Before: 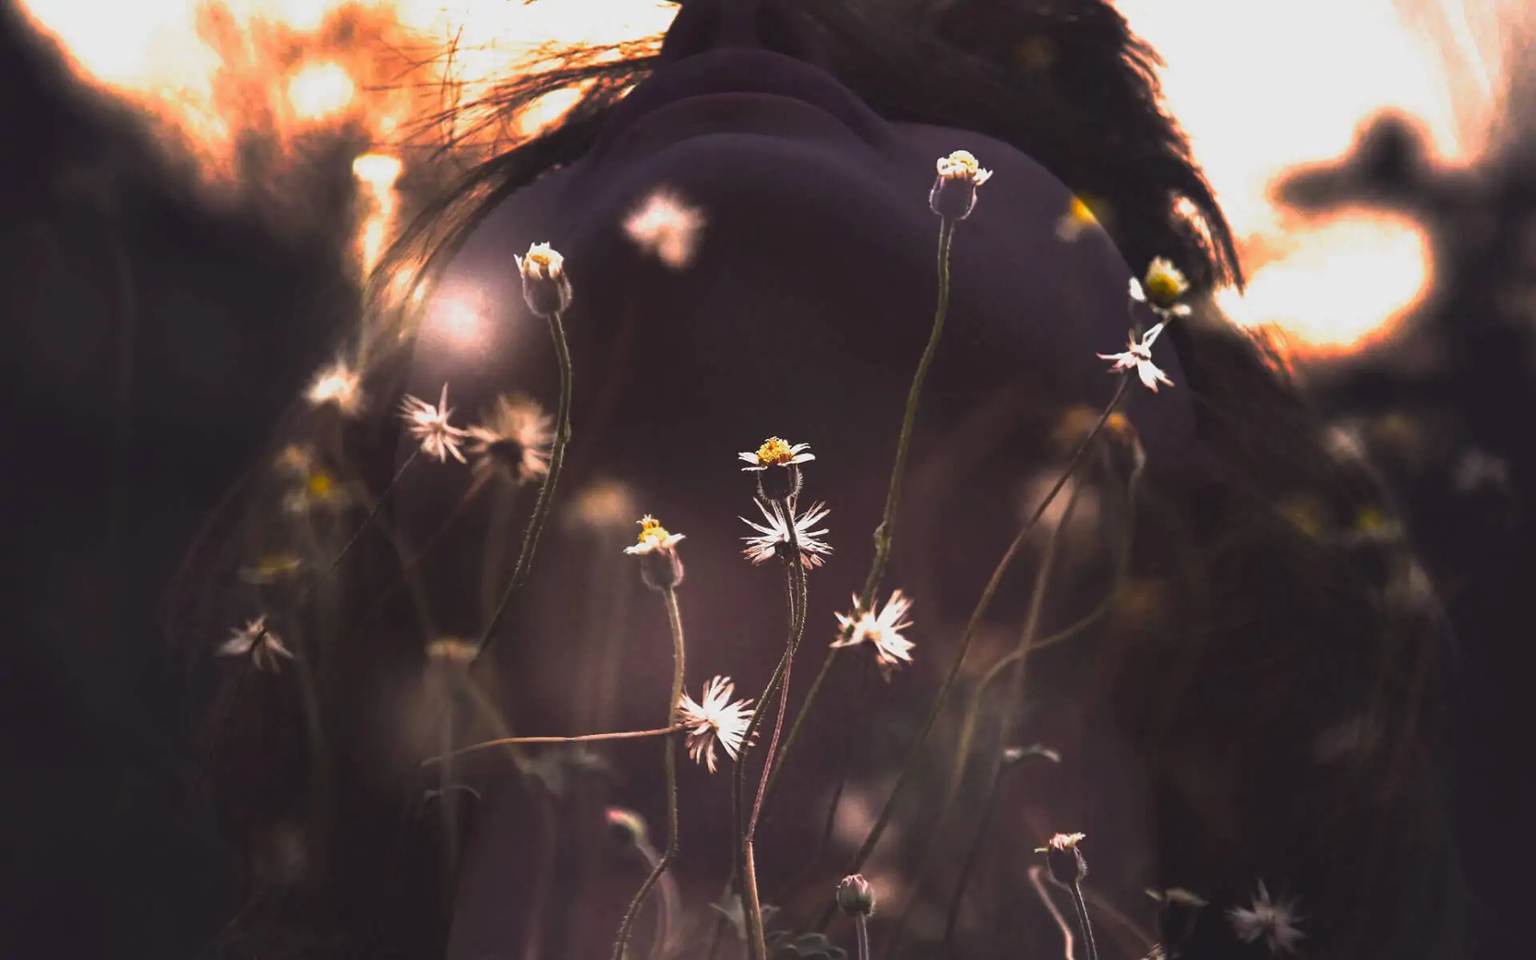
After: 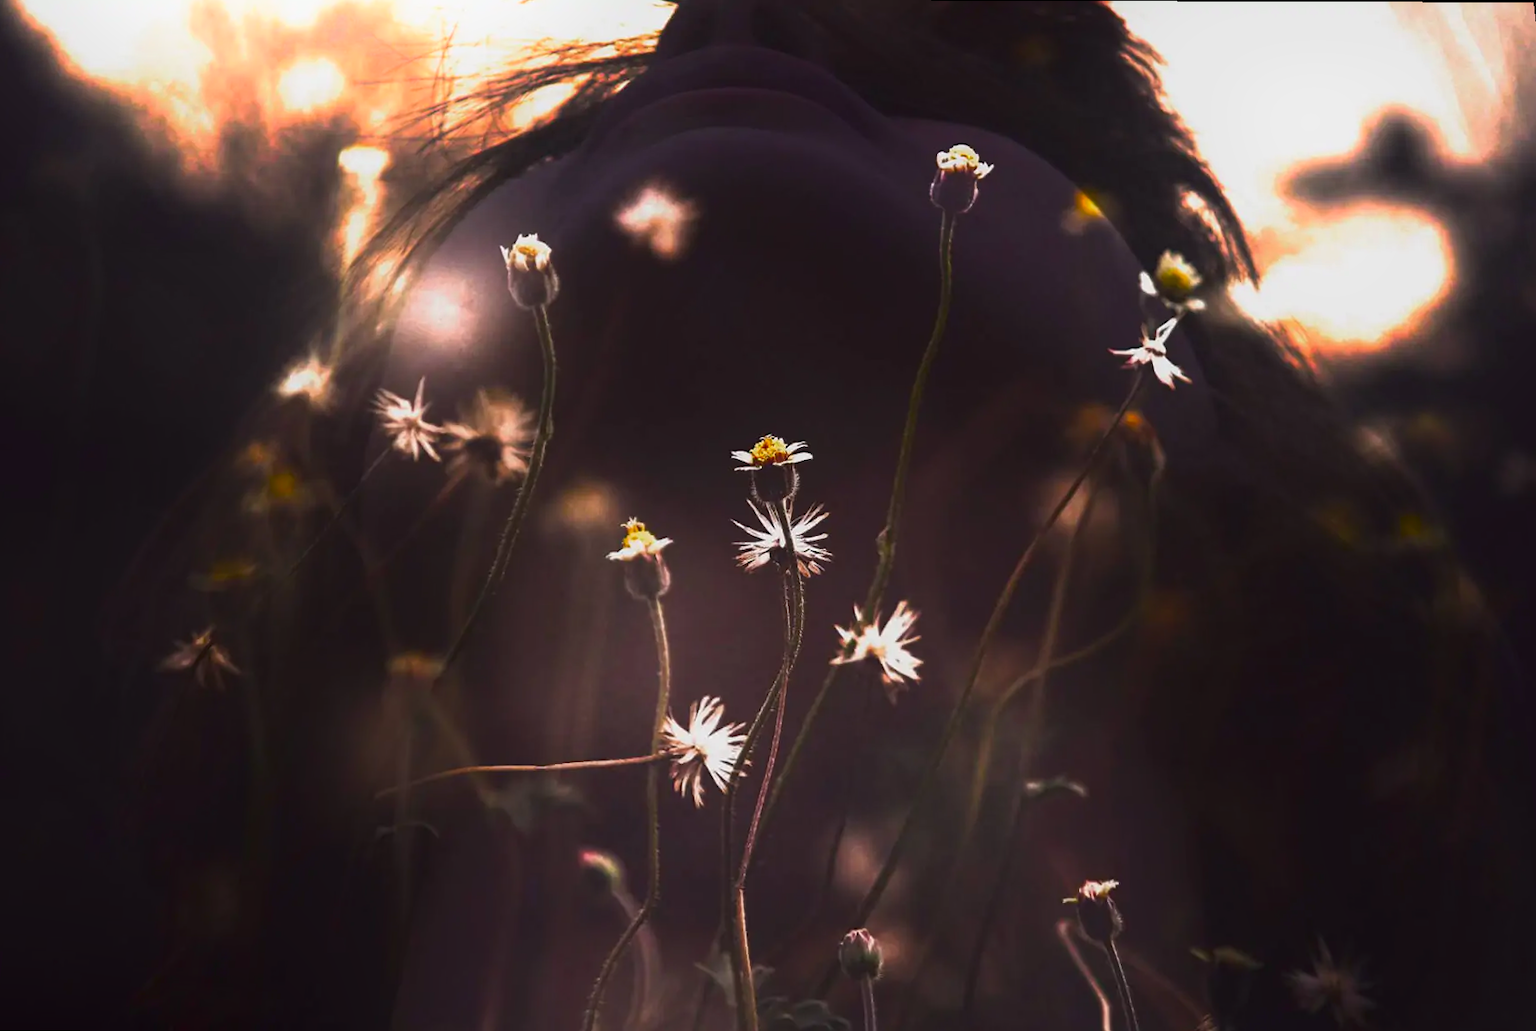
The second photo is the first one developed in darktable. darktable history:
rotate and perspective: rotation 0.215°, lens shift (vertical) -0.139, crop left 0.069, crop right 0.939, crop top 0.002, crop bottom 0.996
shadows and highlights: shadows -54.3, highlights 86.09, soften with gaussian
